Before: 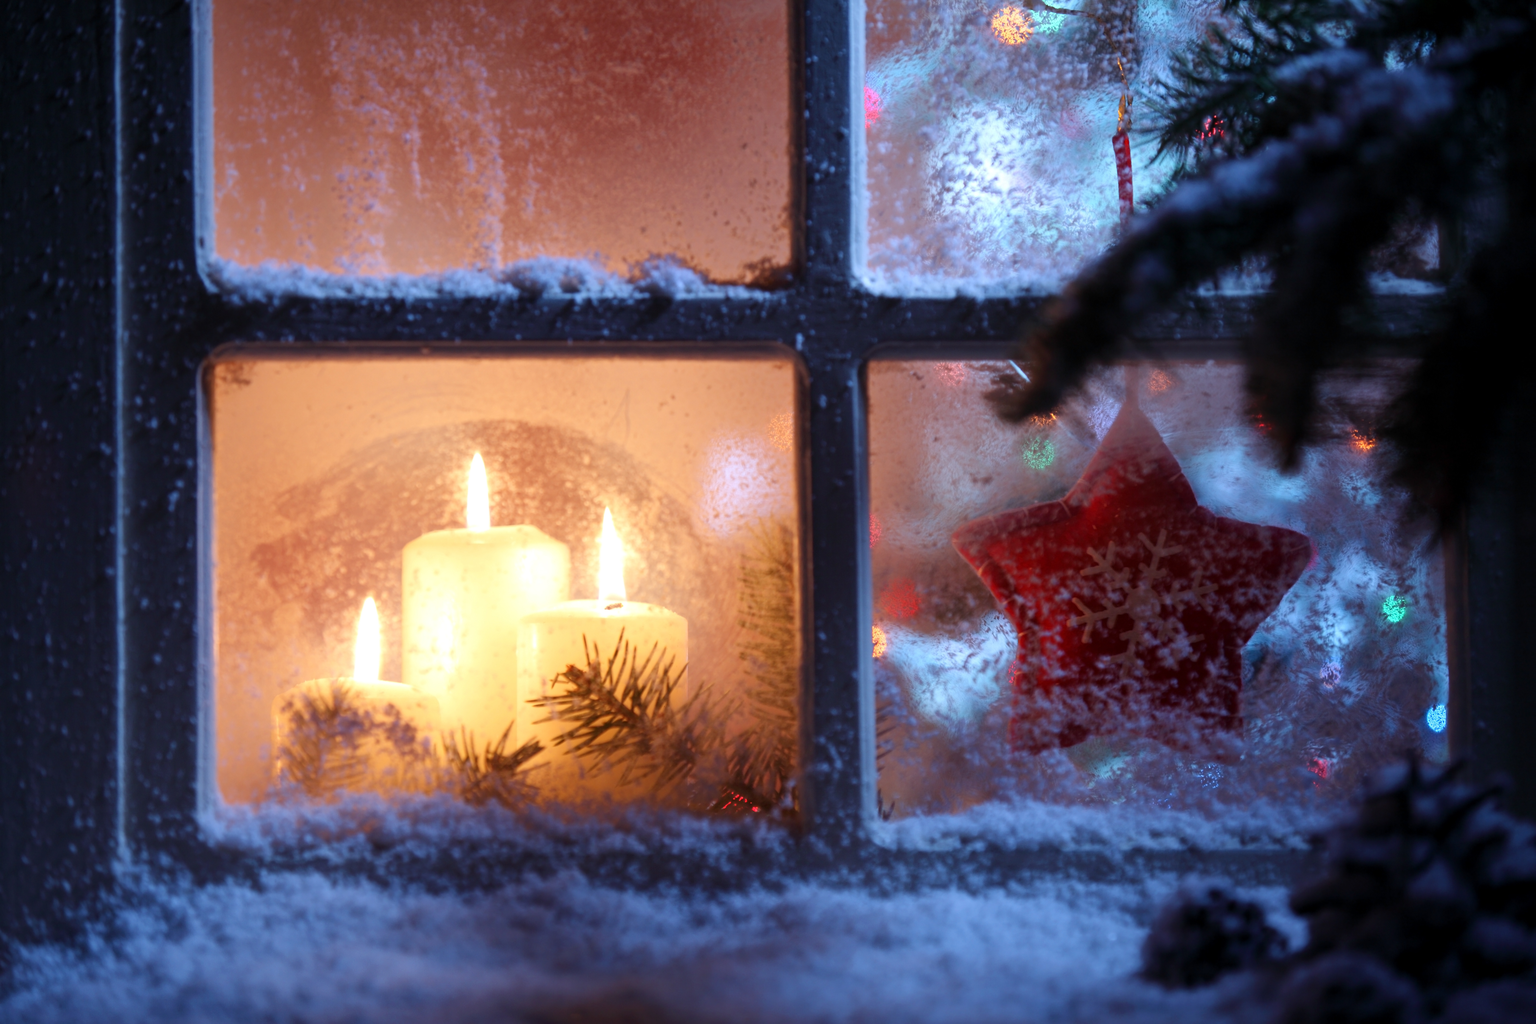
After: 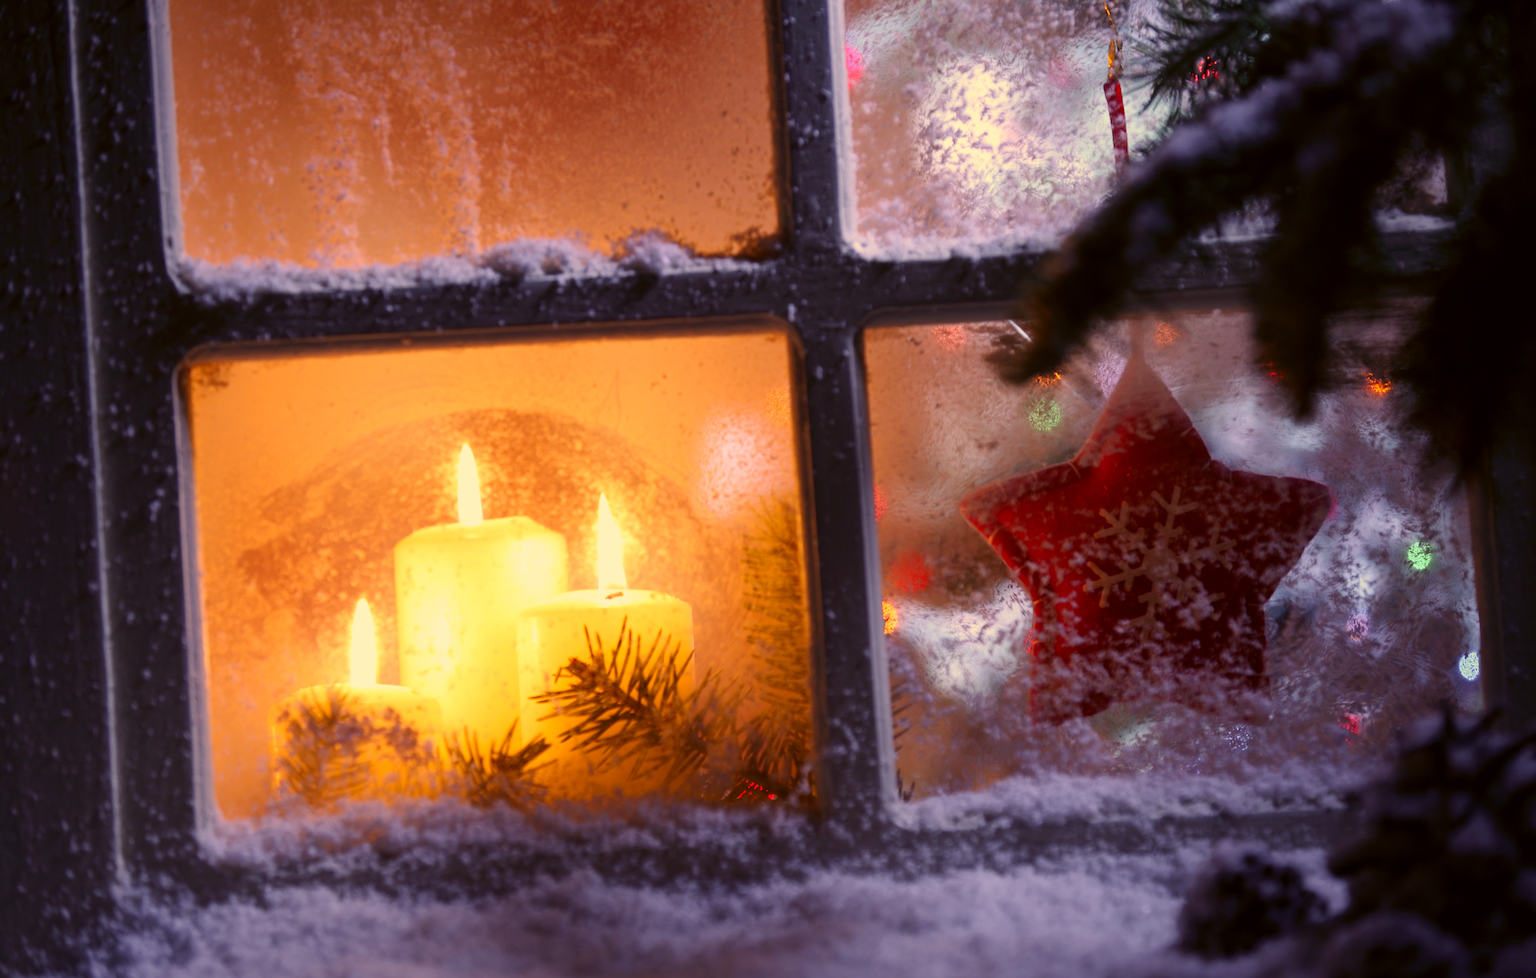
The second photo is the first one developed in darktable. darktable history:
color correction: highlights a* 17.94, highlights b* 35.39, shadows a* 1.48, shadows b* 6.42, saturation 1.01
rotate and perspective: rotation -3°, crop left 0.031, crop right 0.968, crop top 0.07, crop bottom 0.93
